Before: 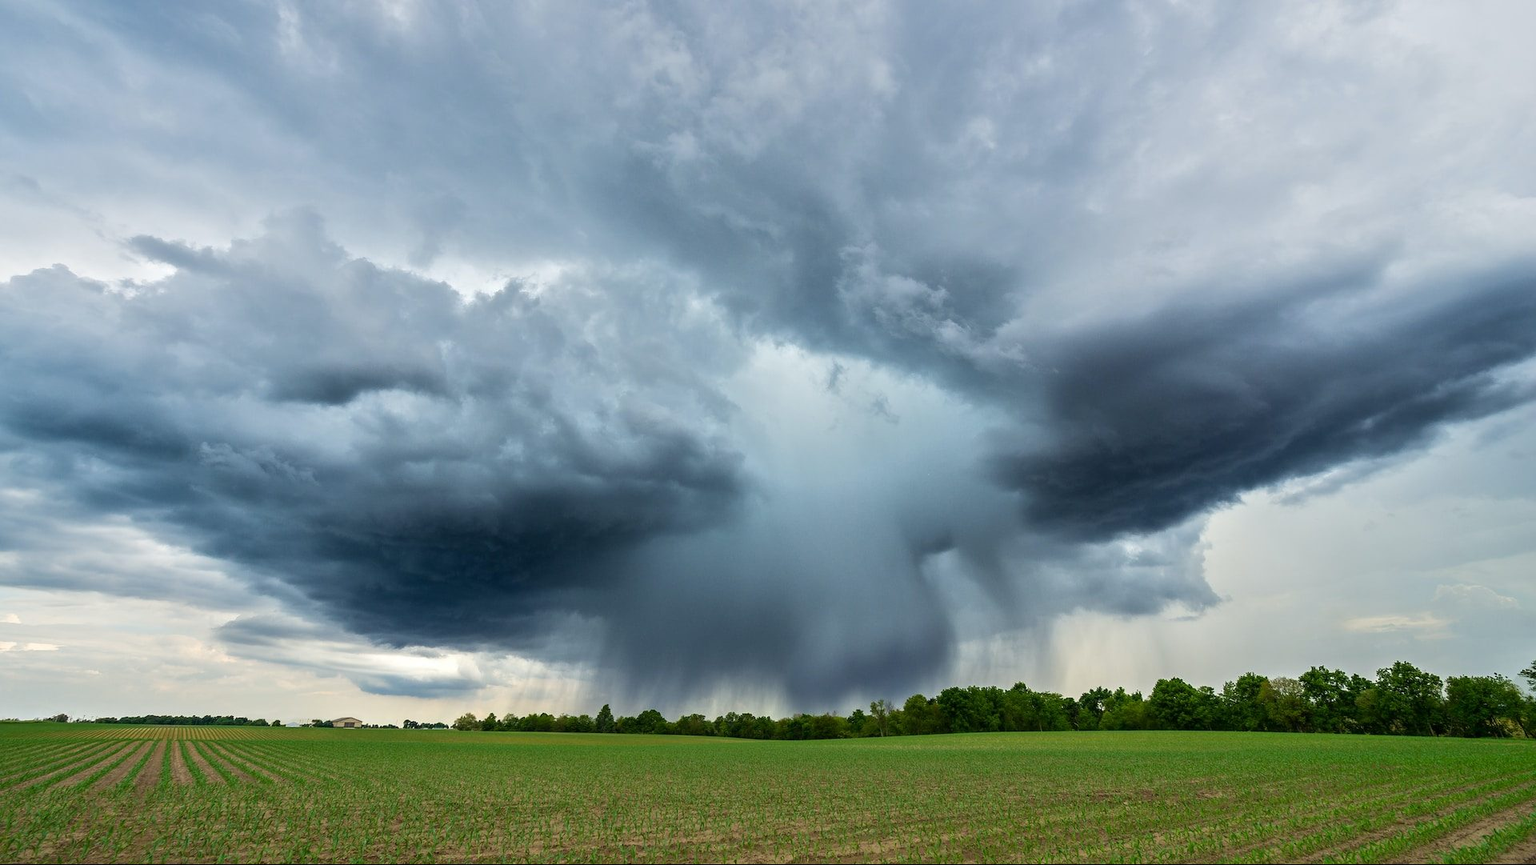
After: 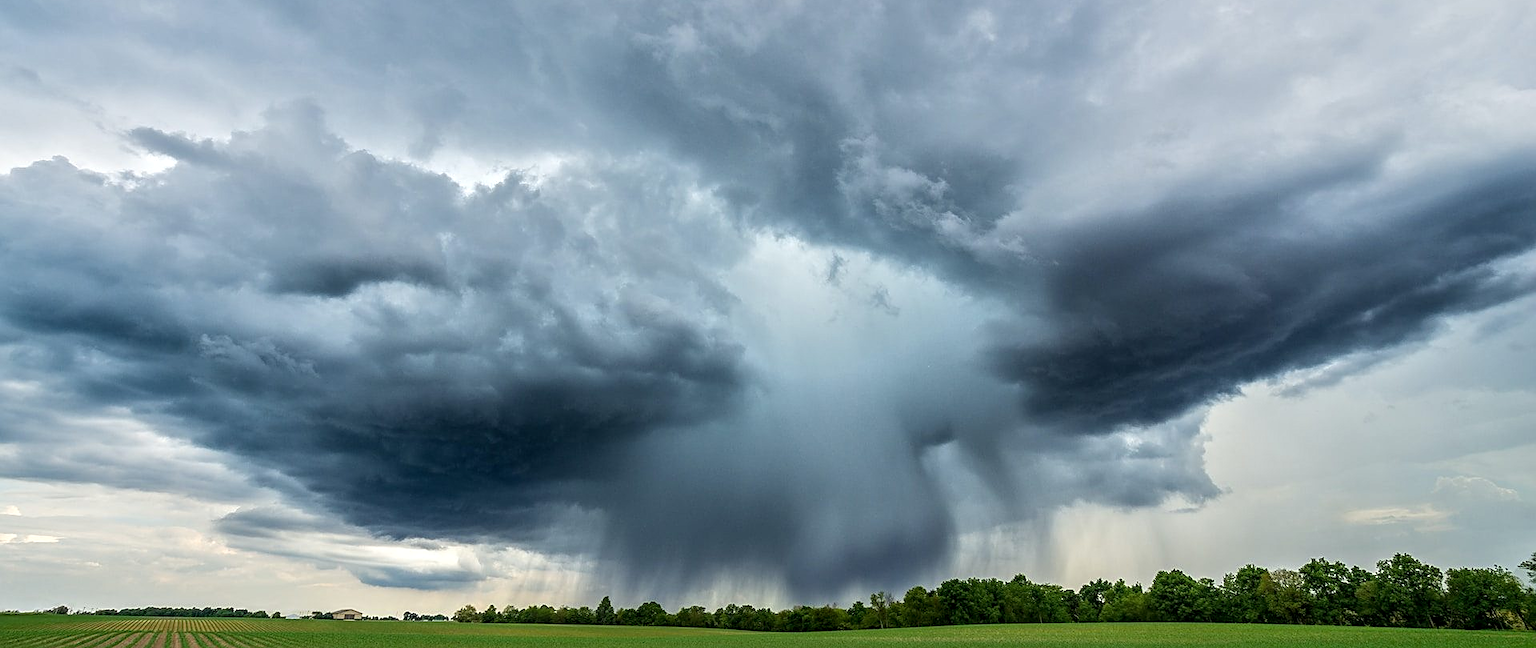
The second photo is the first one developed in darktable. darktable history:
local contrast: on, module defaults
sharpen: on, module defaults
crop and rotate: top 12.5%, bottom 12.5%
